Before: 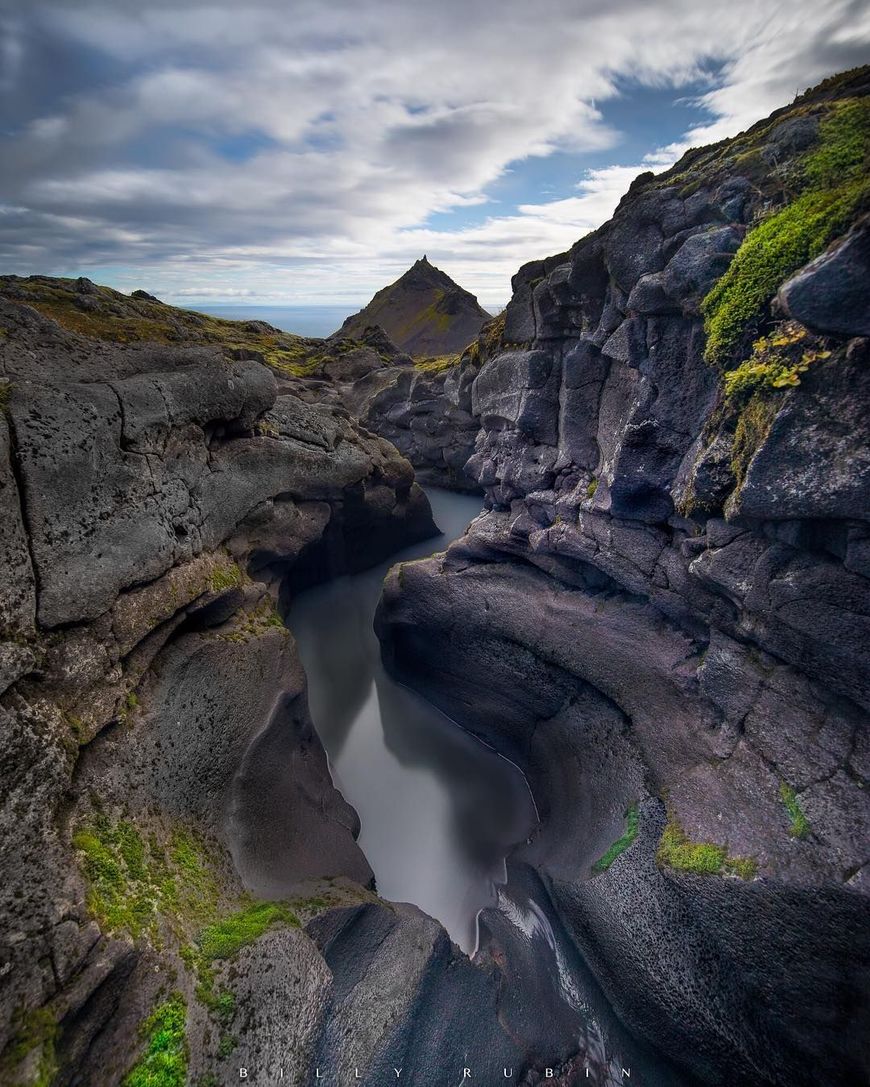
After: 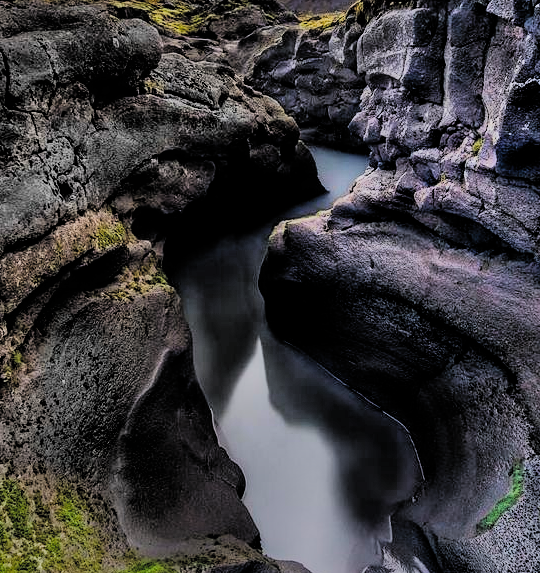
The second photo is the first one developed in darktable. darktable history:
shadows and highlights: low approximation 0.01, soften with gaussian
crop: left 13.33%, top 31.525%, right 24.541%, bottom 15.691%
filmic rgb: black relative exposure -3.81 EV, white relative exposure 3.48 EV, hardness 2.61, contrast 1.102, add noise in highlights 0.002, preserve chrominance max RGB, color science v3 (2019), use custom middle-gray values true, contrast in highlights soft
color balance rgb: perceptual saturation grading › global saturation 1.334%, perceptual saturation grading › highlights -1.929%, perceptual saturation grading › mid-tones 3.759%, perceptual saturation grading › shadows 7.931%, global vibrance 21.207%
